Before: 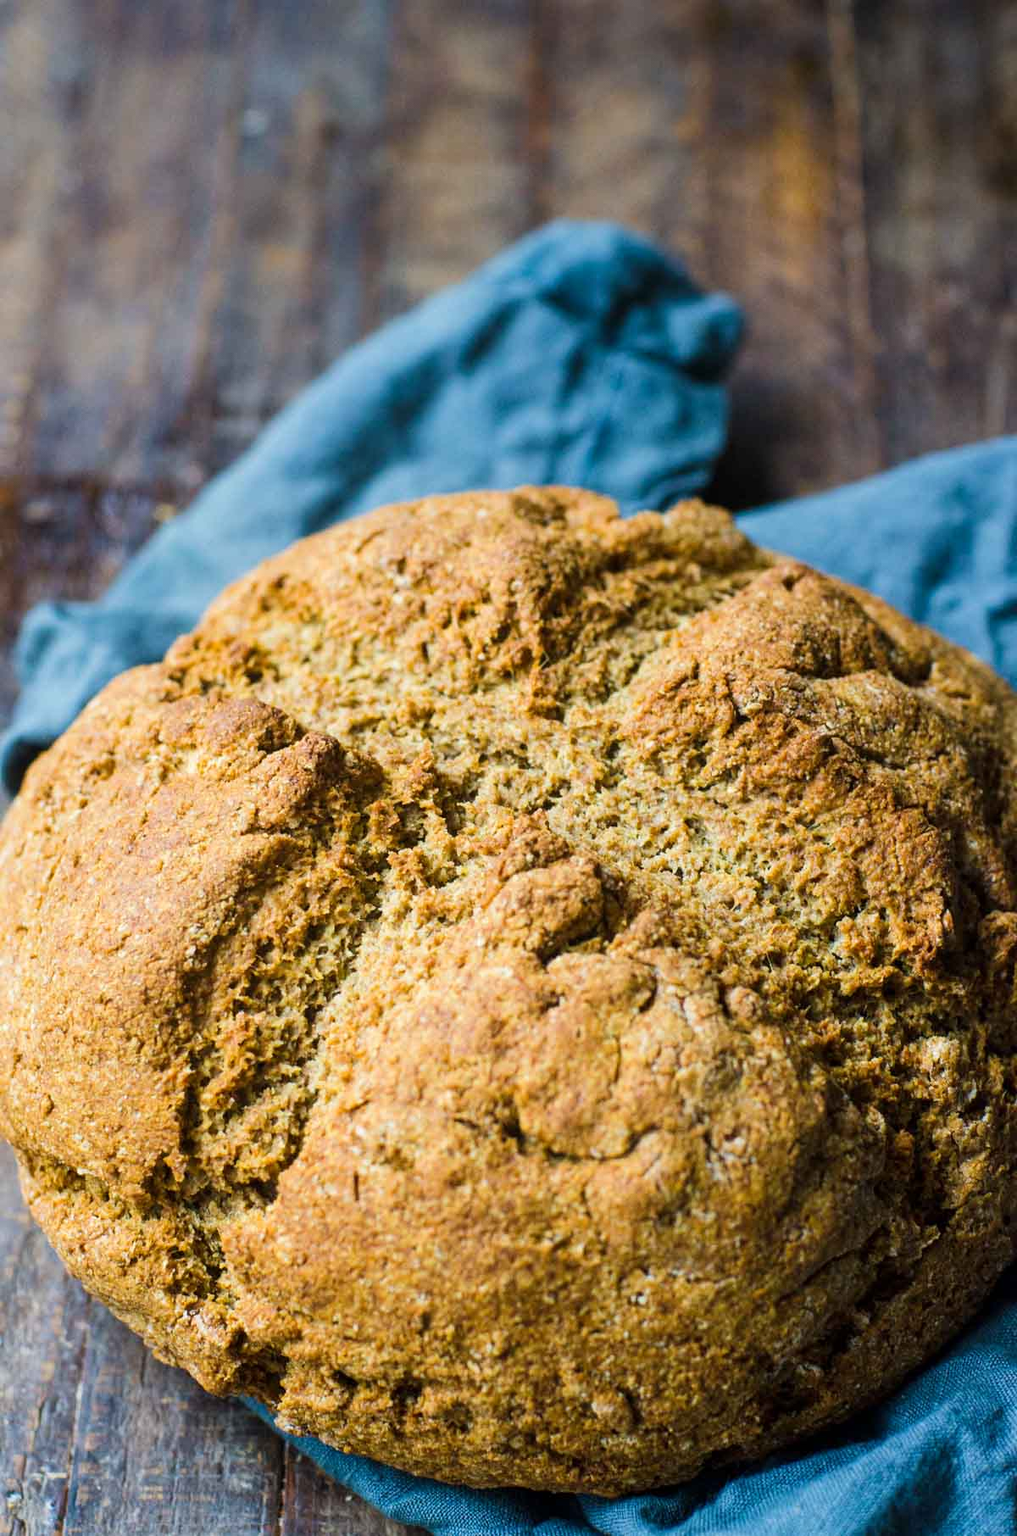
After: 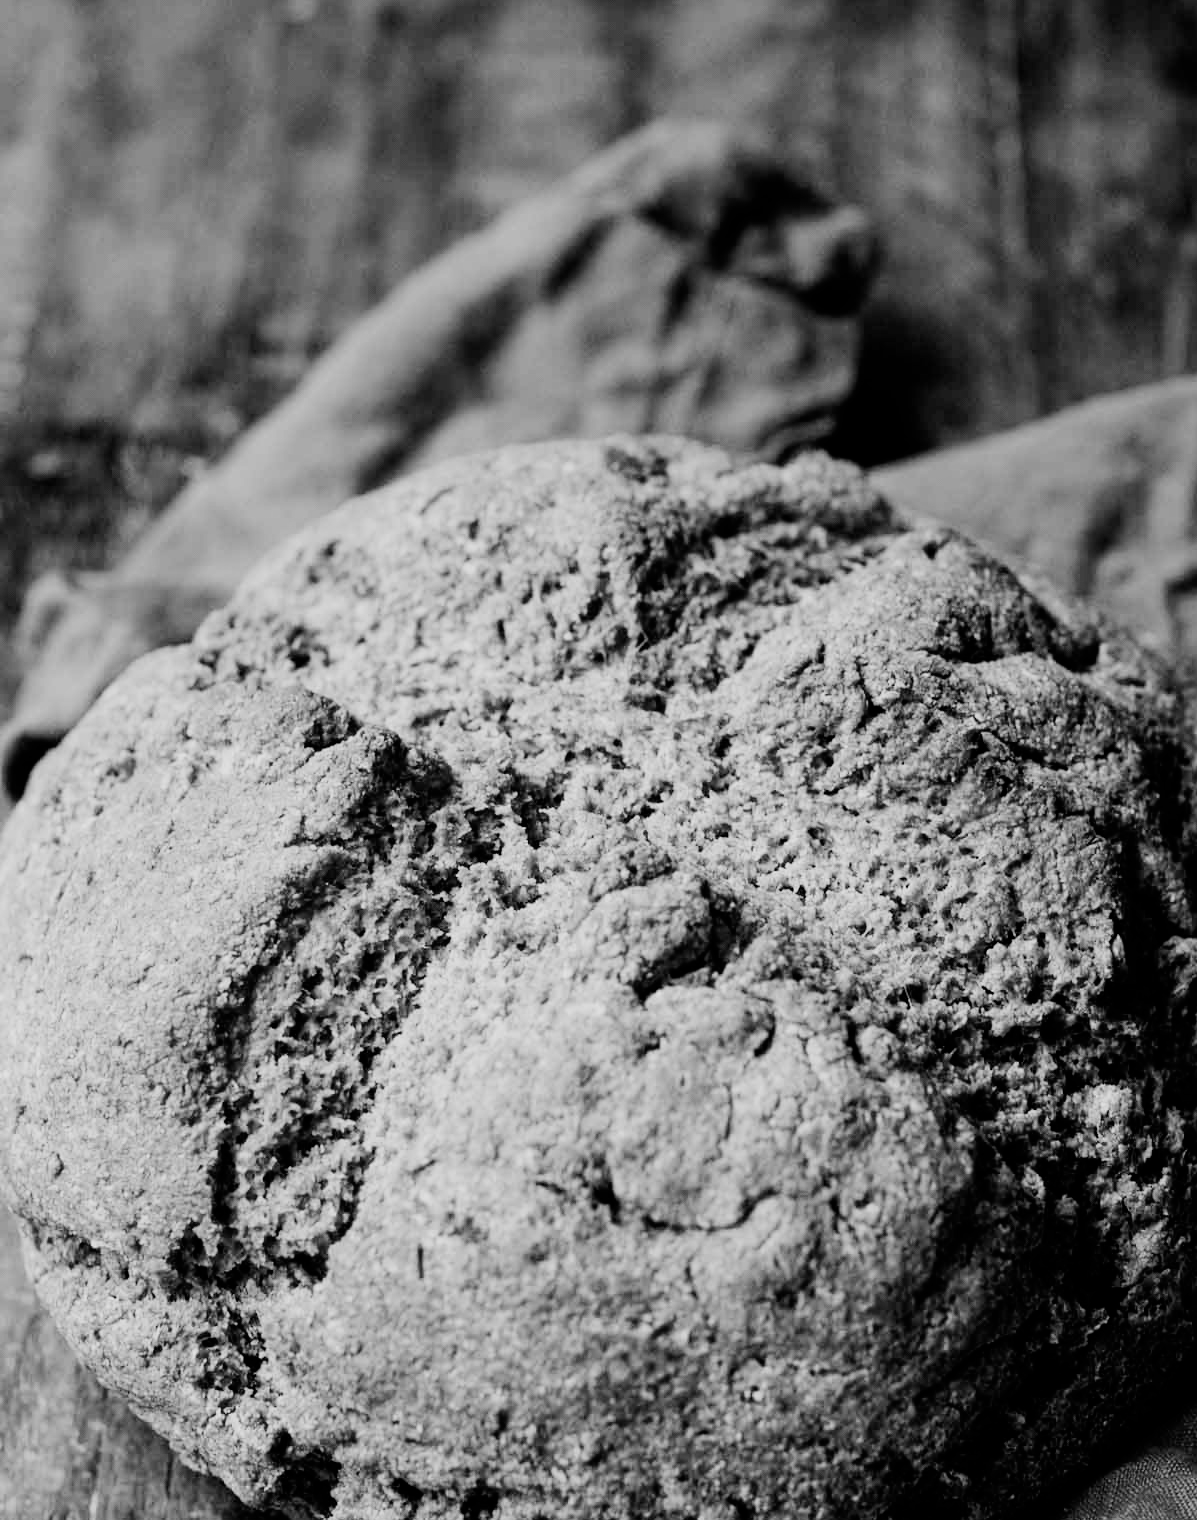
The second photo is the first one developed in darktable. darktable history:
monochrome: a -35.87, b 49.73, size 1.7
white balance: emerald 1
crop: top 7.625%, bottom 8.027%
filmic rgb: black relative exposure -5 EV, hardness 2.88, contrast 1.4, highlights saturation mix -30%
